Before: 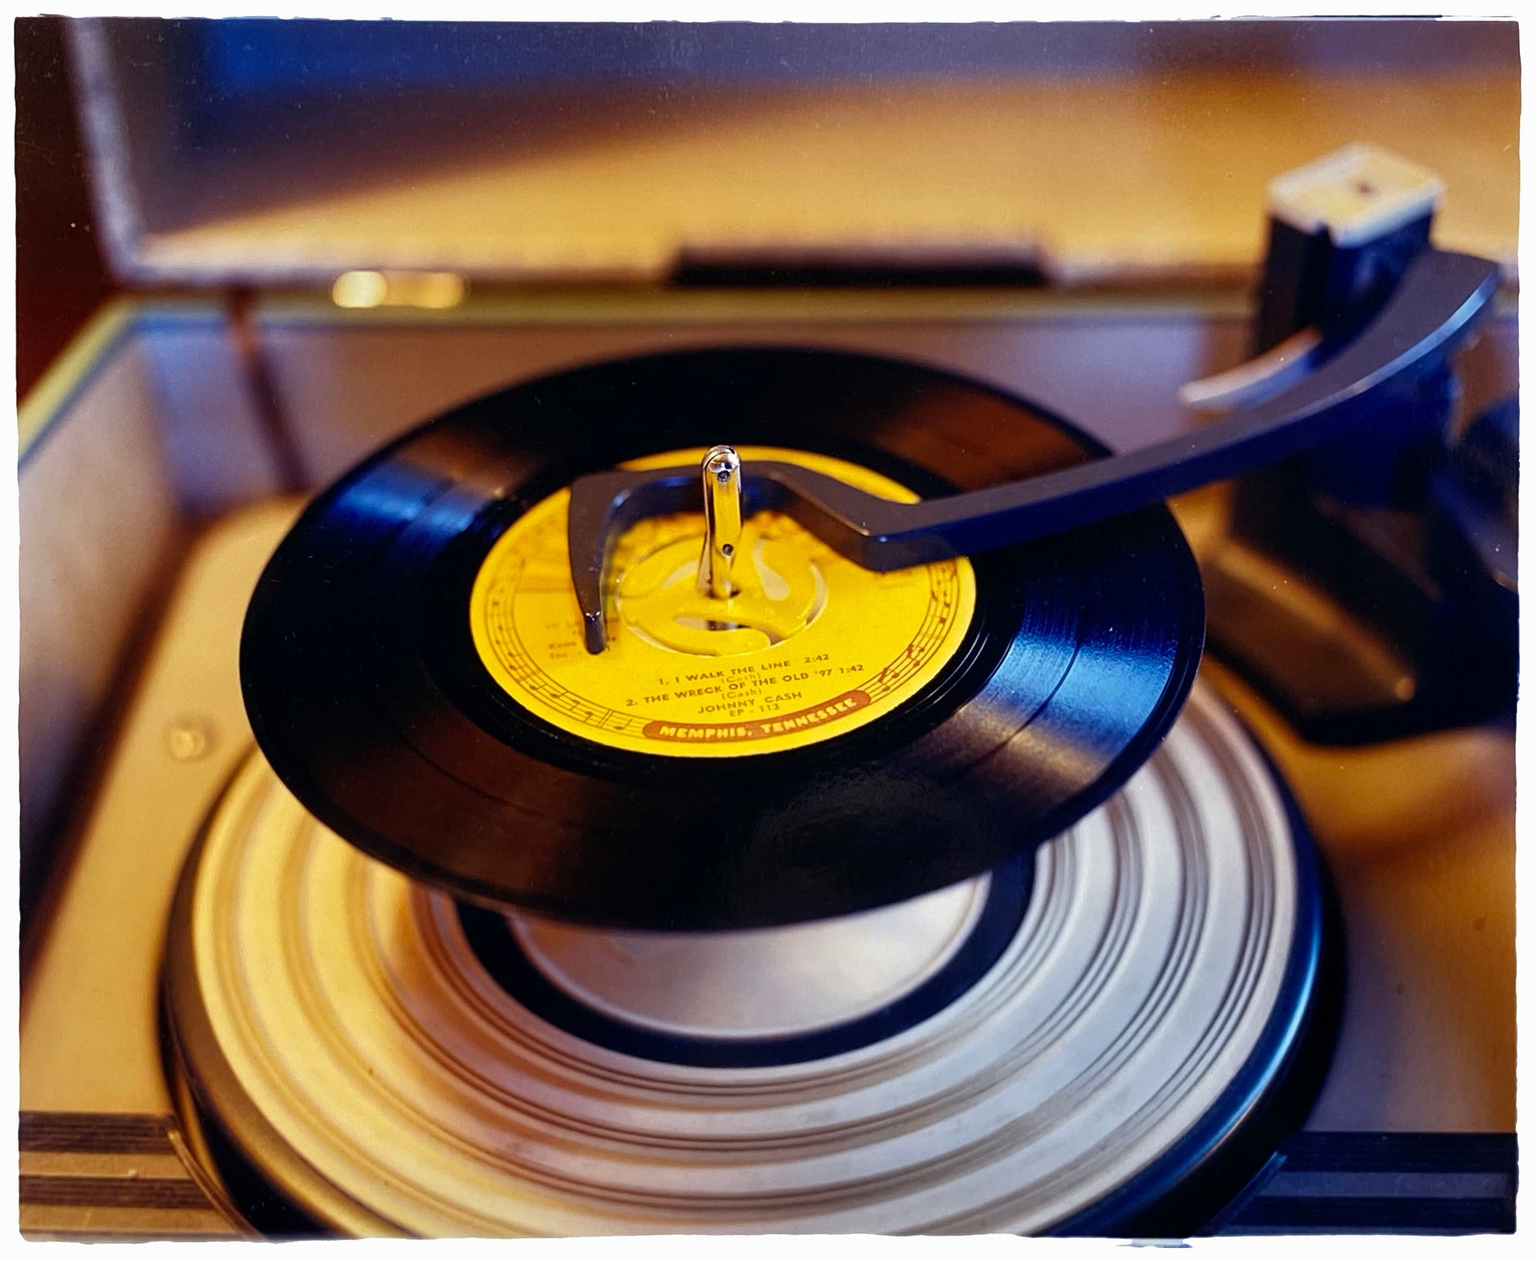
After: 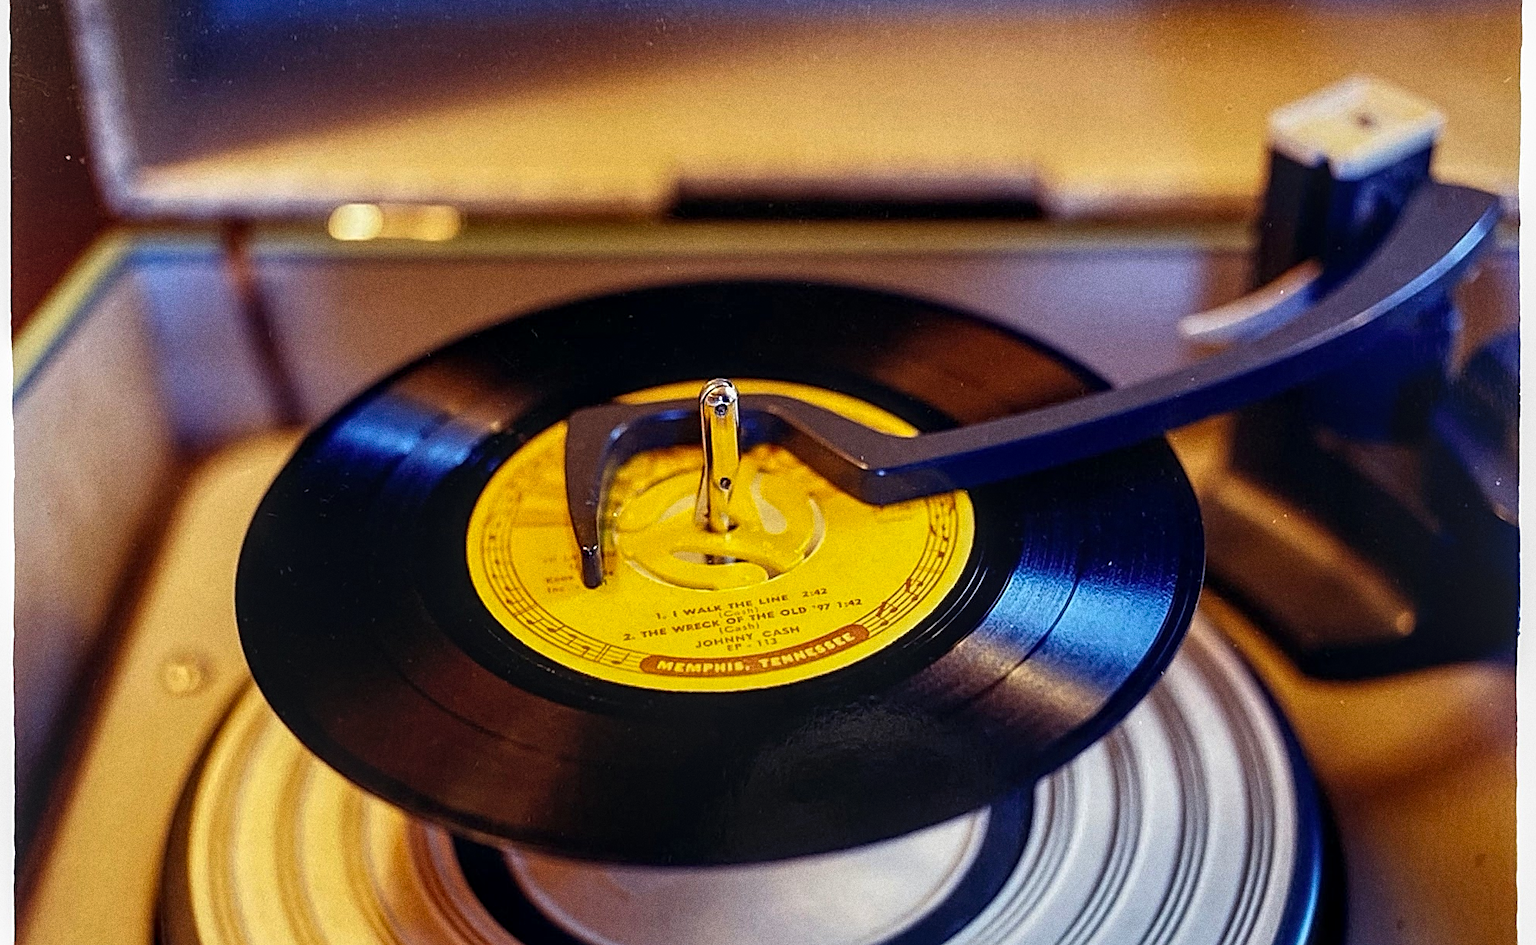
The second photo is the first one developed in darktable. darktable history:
crop: left 0.387%, top 5.469%, bottom 19.809%
tone equalizer: on, module defaults
grain: coarseness 0.09 ISO, strength 40%
local contrast: on, module defaults
sharpen: on, module defaults
